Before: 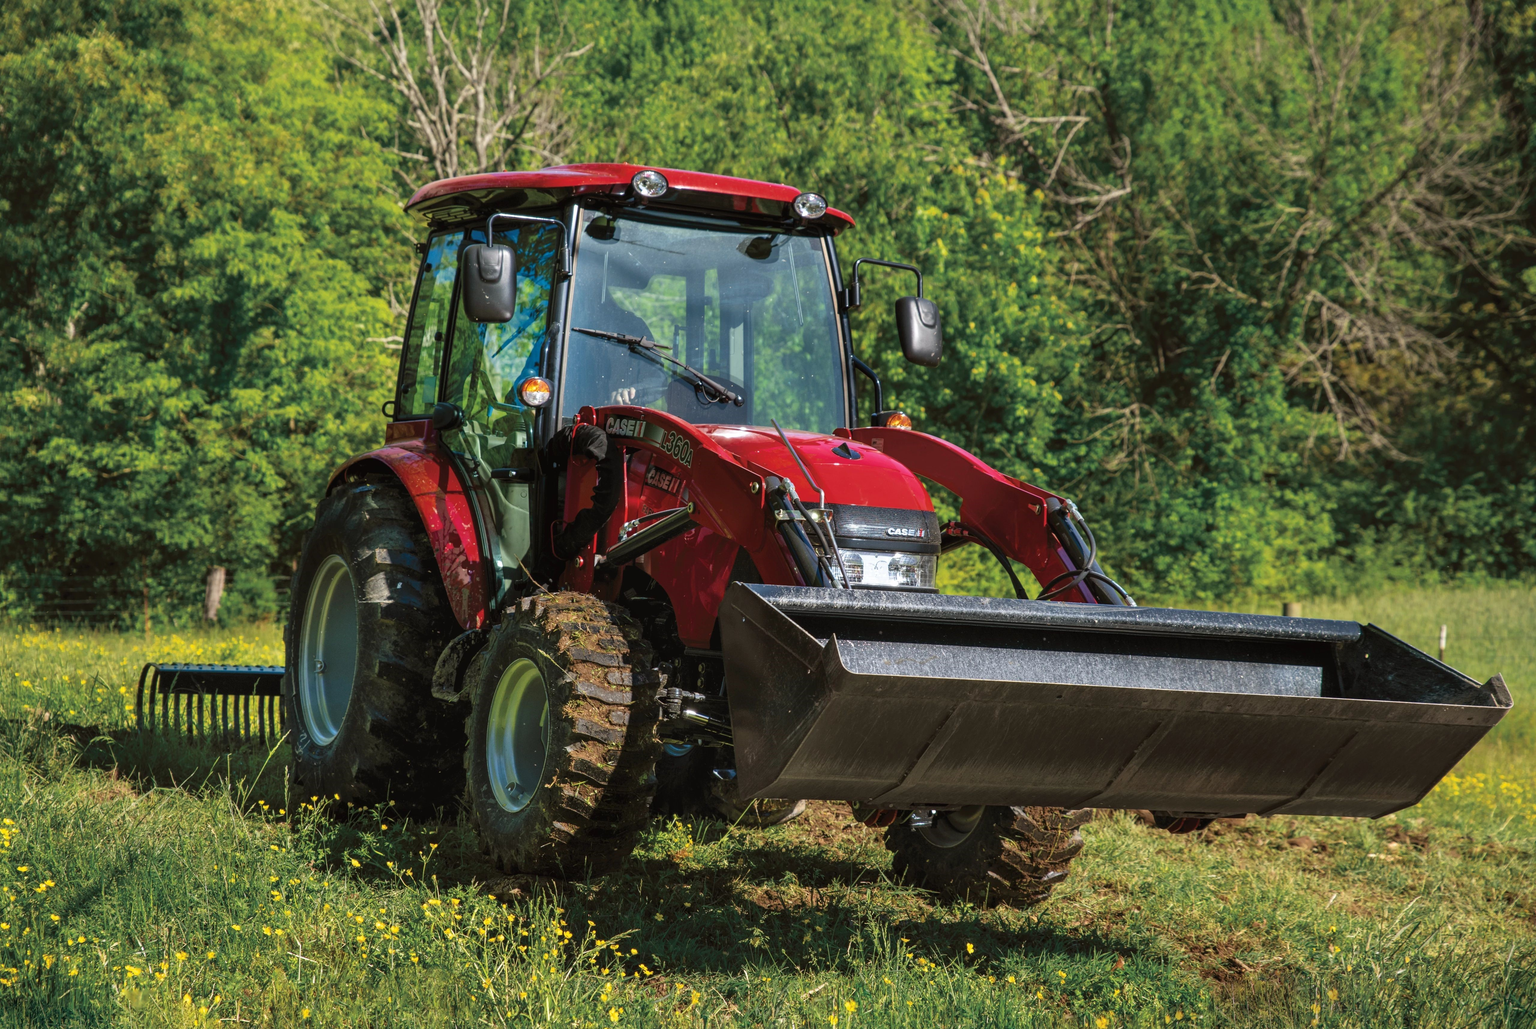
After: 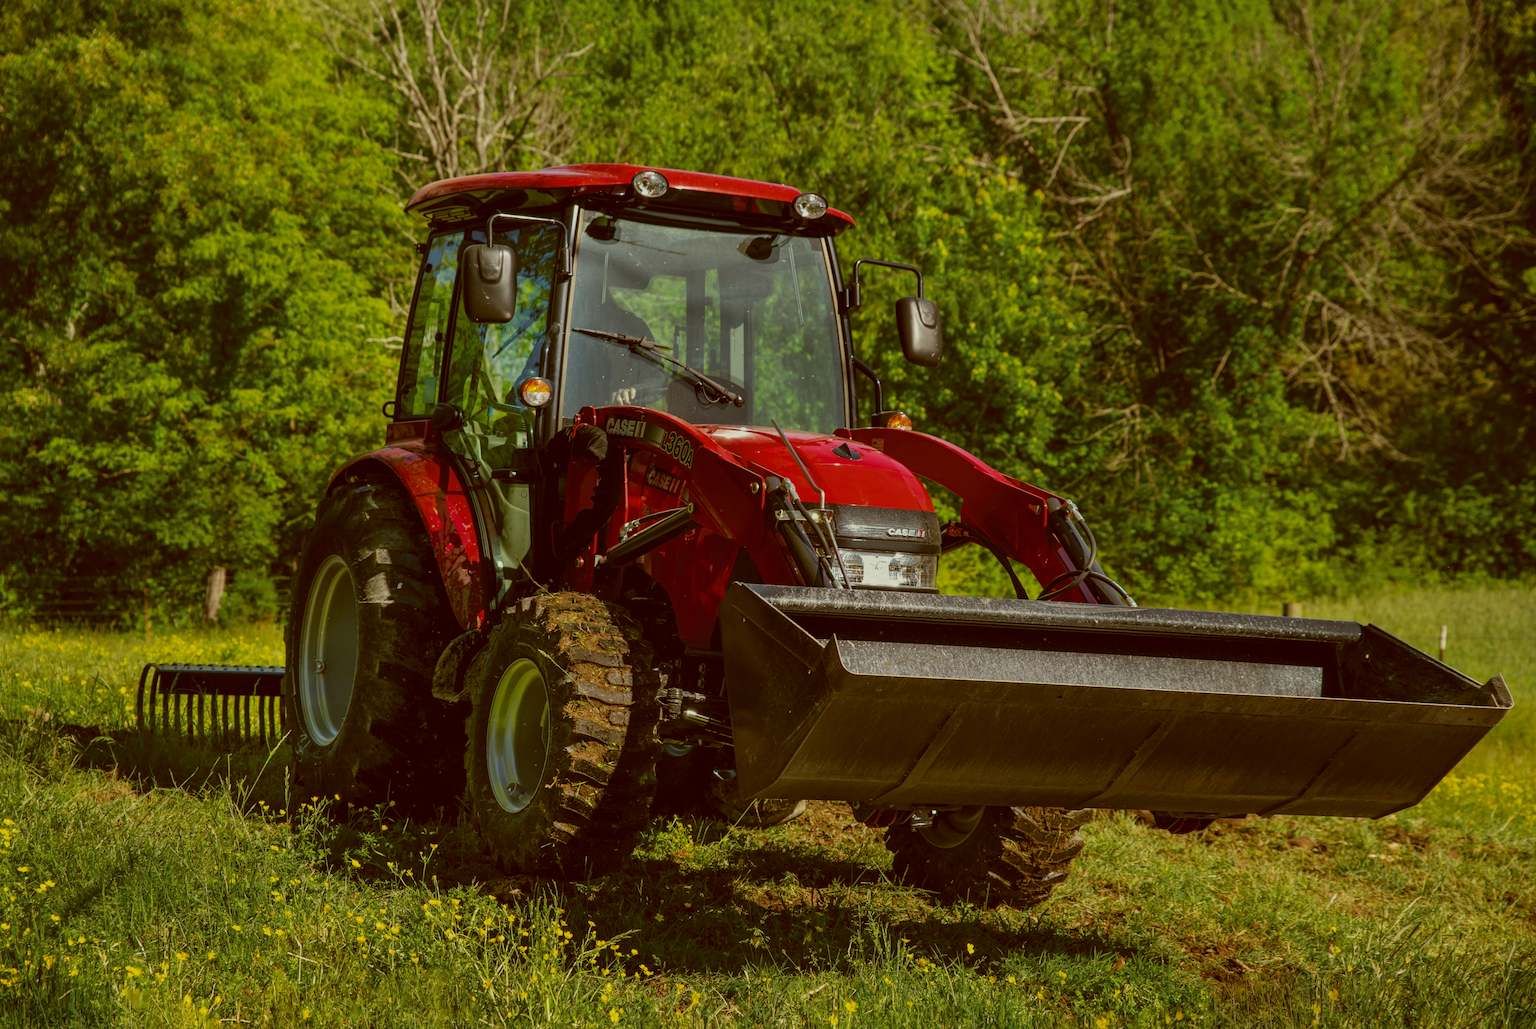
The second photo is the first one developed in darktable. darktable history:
color correction: highlights a* -5.3, highlights b* 9.8, shadows a* 9.8, shadows b* 24.26
exposure: exposure -0.582 EV, compensate highlight preservation false
